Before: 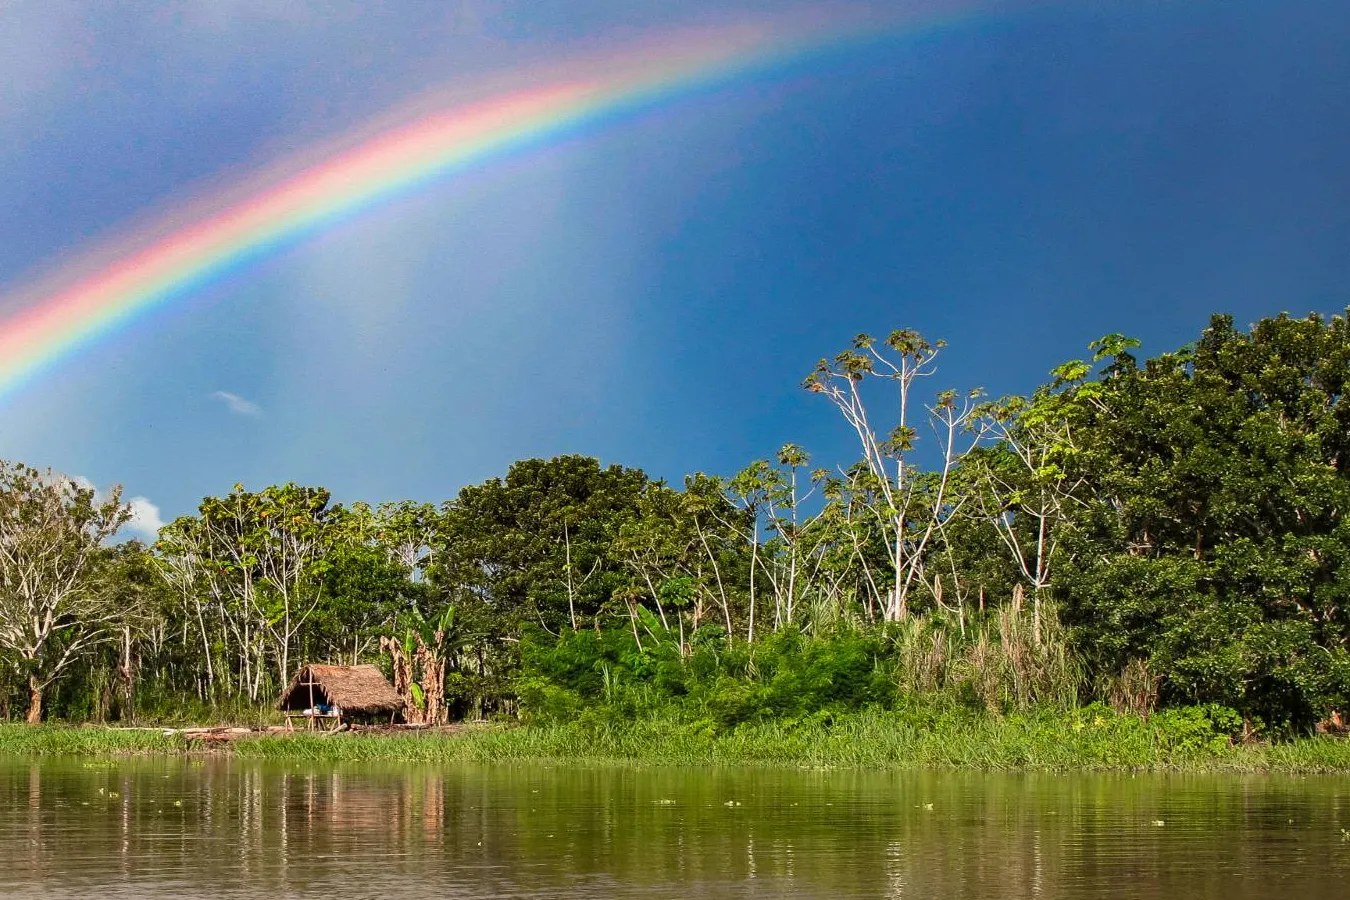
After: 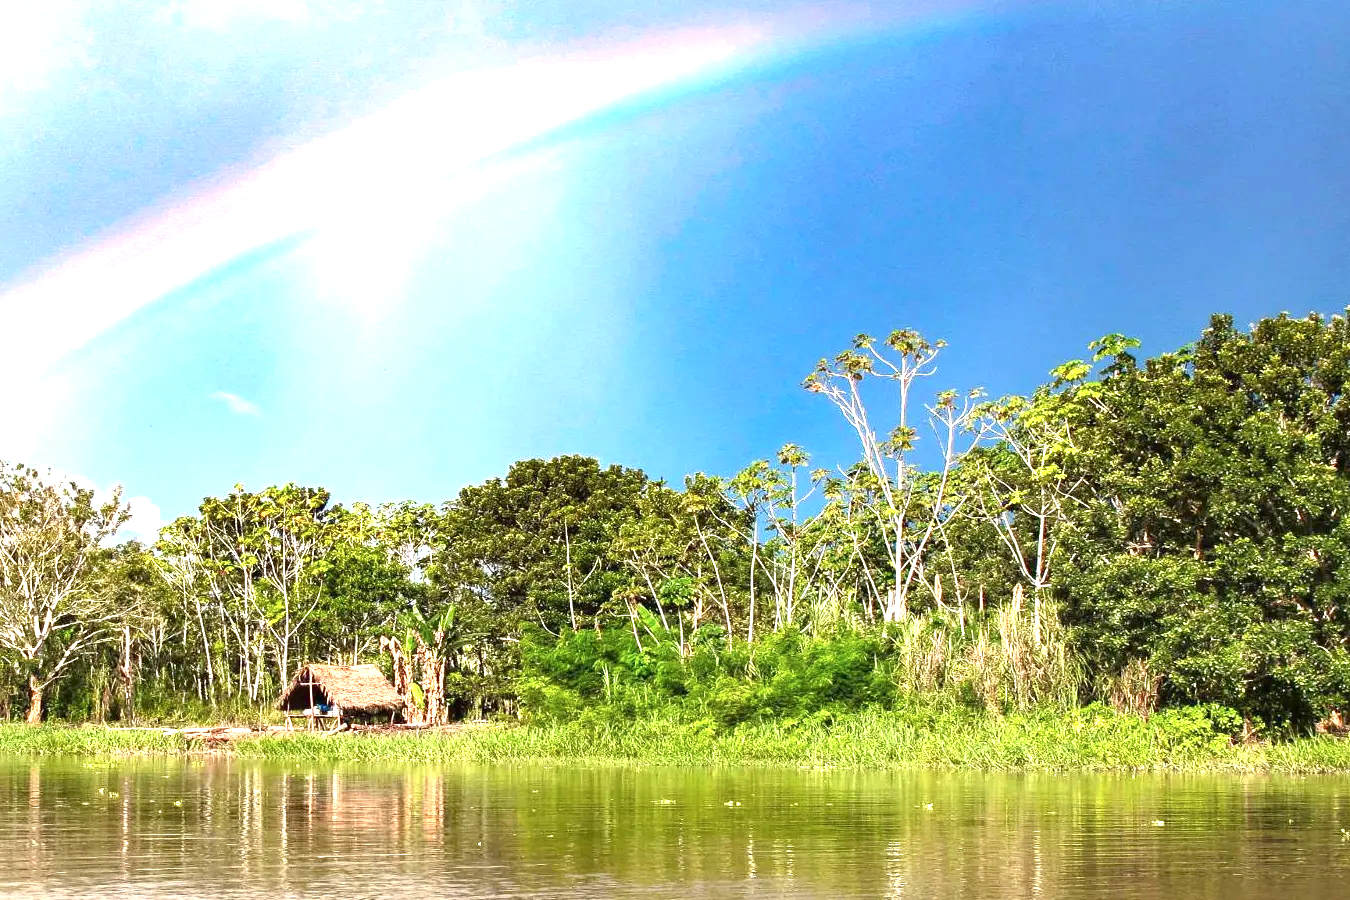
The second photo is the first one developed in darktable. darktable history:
exposure: black level correction 0.001, exposure 1.728 EV, compensate highlight preservation false
contrast brightness saturation: contrast -0.074, brightness -0.039, saturation -0.107
